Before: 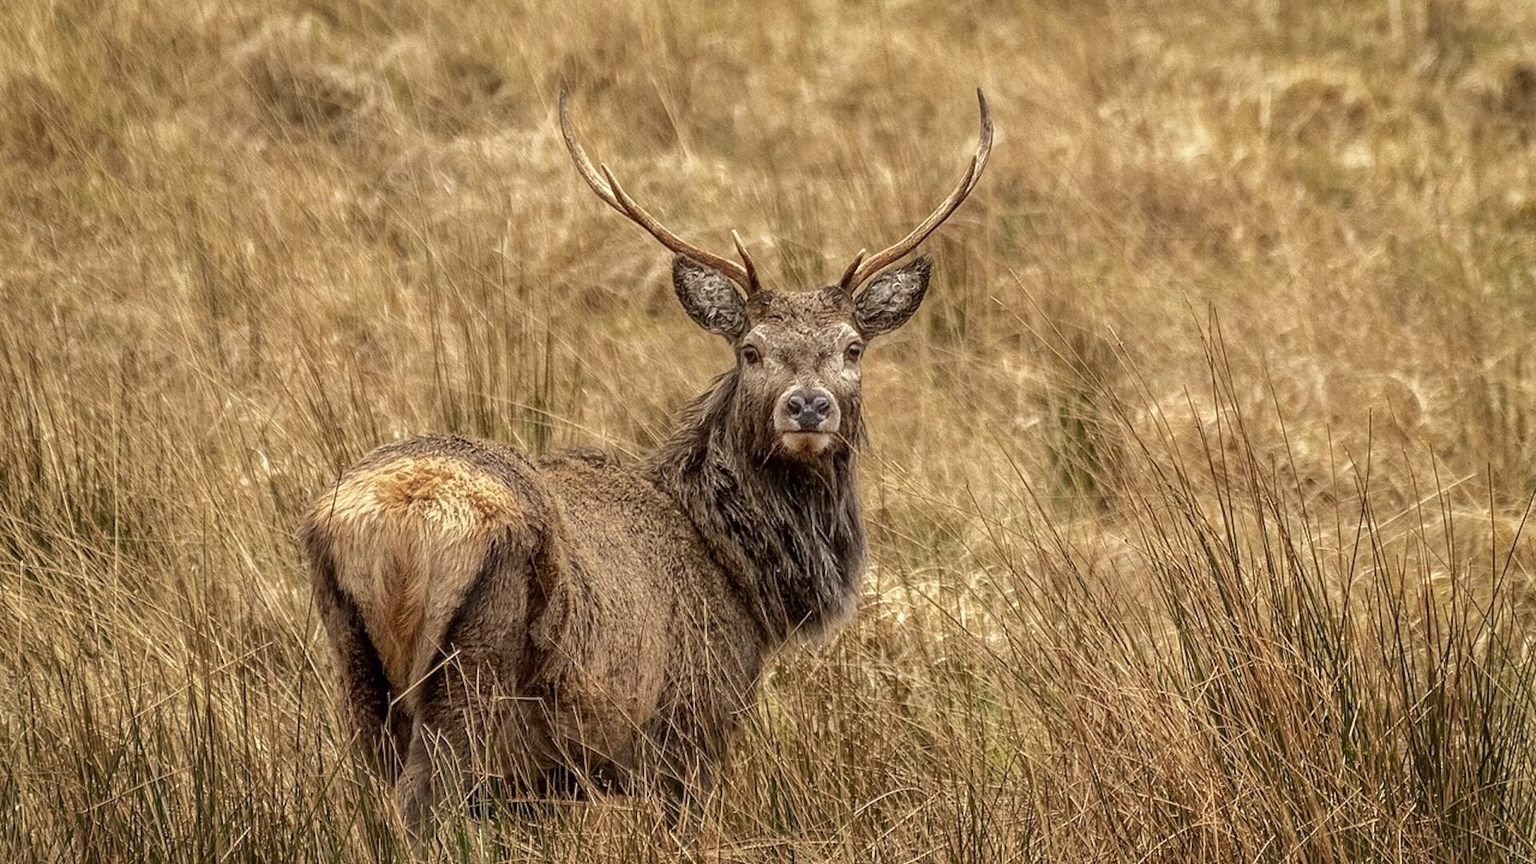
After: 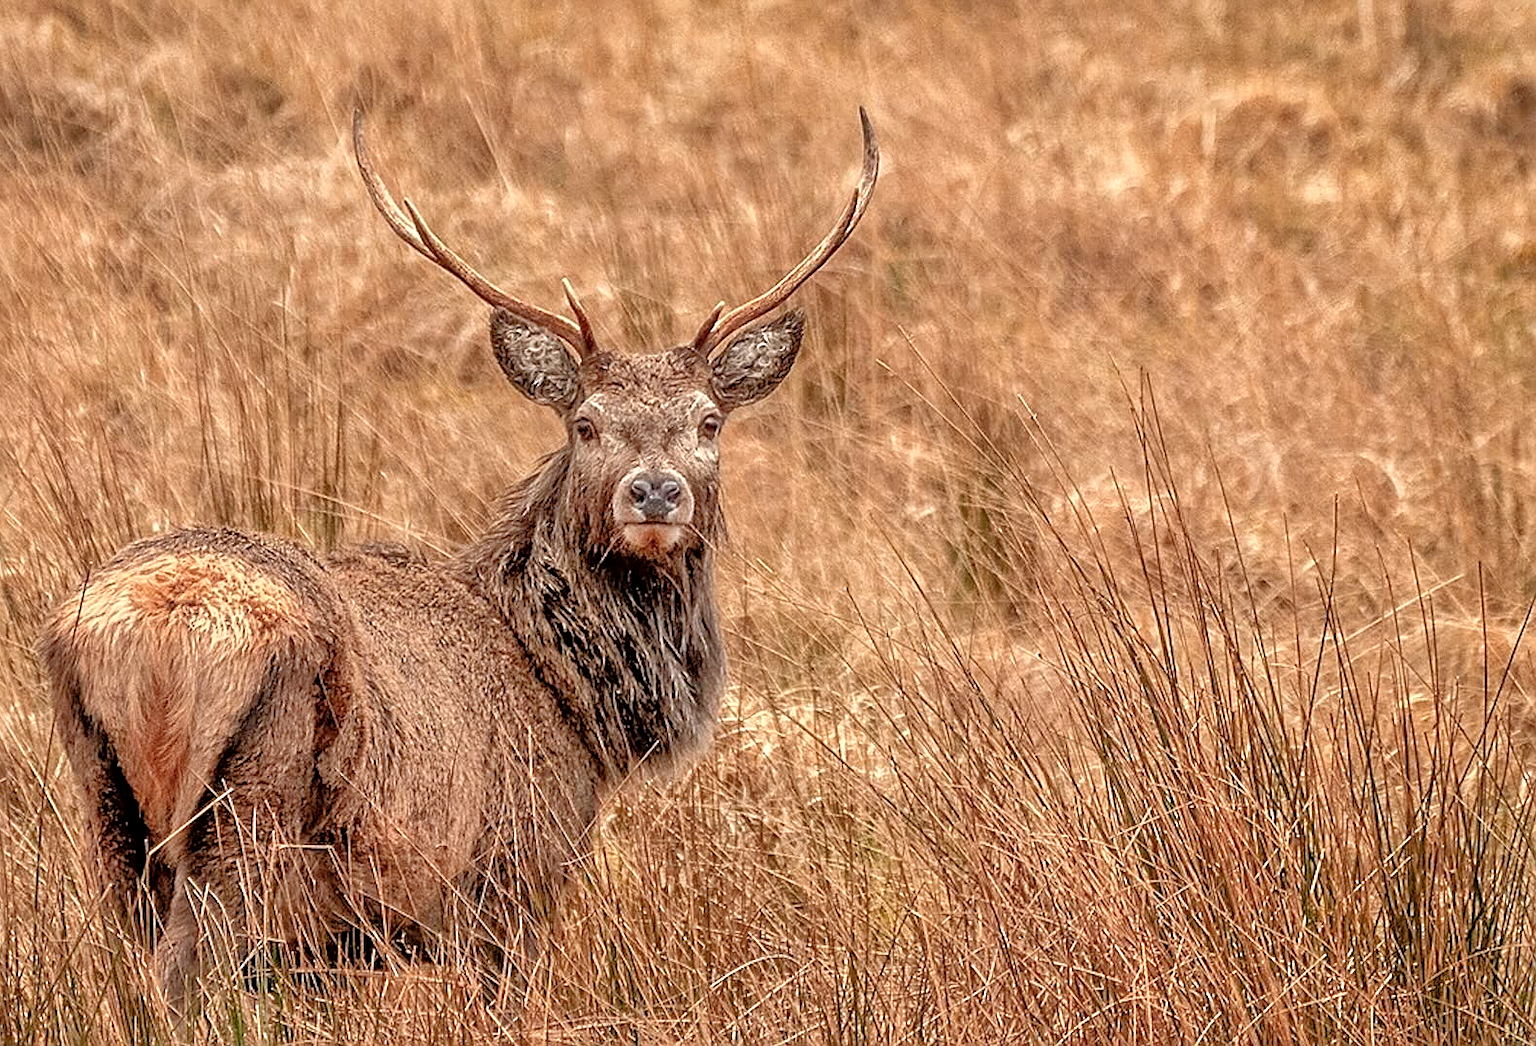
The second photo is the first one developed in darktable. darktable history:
tone equalizer: -7 EV 0.148 EV, -6 EV 0.566 EV, -5 EV 1.12 EV, -4 EV 1.34 EV, -3 EV 1.17 EV, -2 EV 0.6 EV, -1 EV 0.163 EV
crop: left 17.467%, bottom 0.029%
color zones: curves: ch1 [(0, 0.469) (0.072, 0.457) (0.243, 0.494) (0.429, 0.5) (0.571, 0.5) (0.714, 0.5) (0.857, 0.5) (1, 0.469)]; ch2 [(0, 0.499) (0.143, 0.467) (0.242, 0.436) (0.429, 0.493) (0.571, 0.5) (0.714, 0.5) (0.857, 0.5) (1, 0.499)]
sharpen: on, module defaults
